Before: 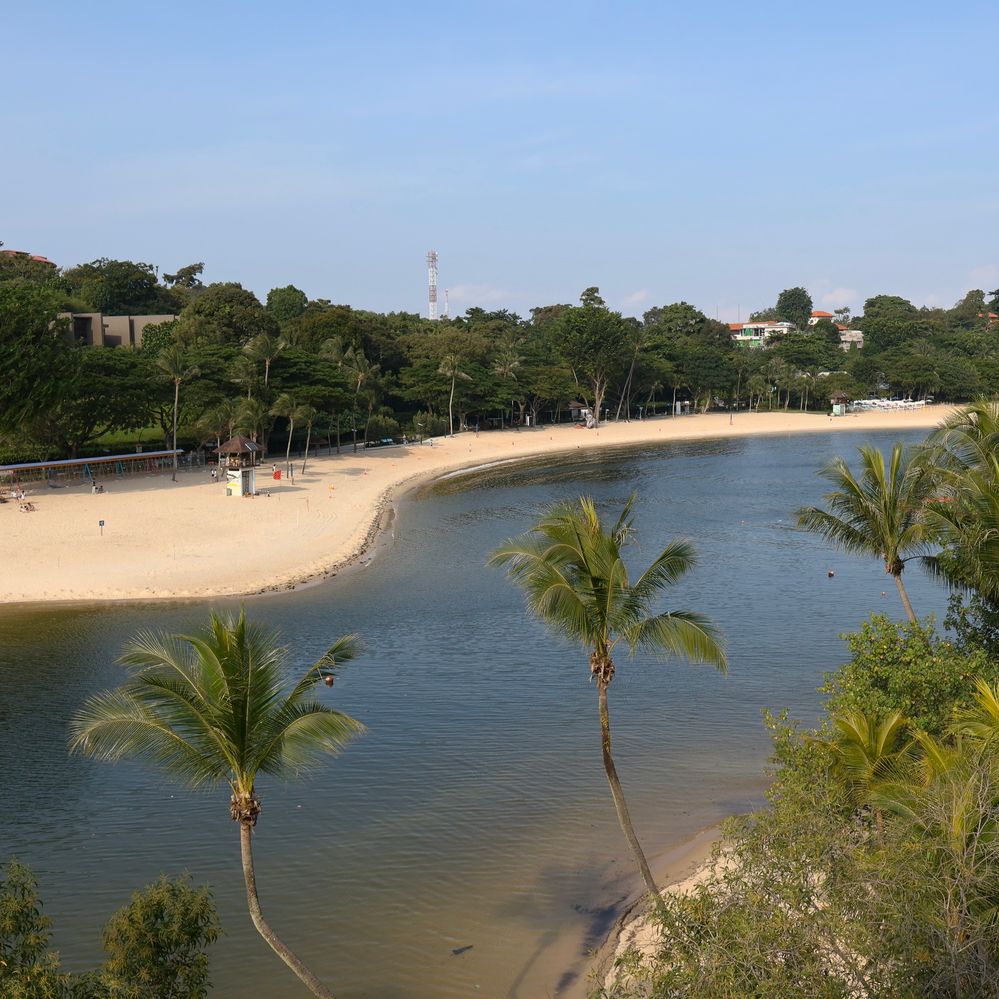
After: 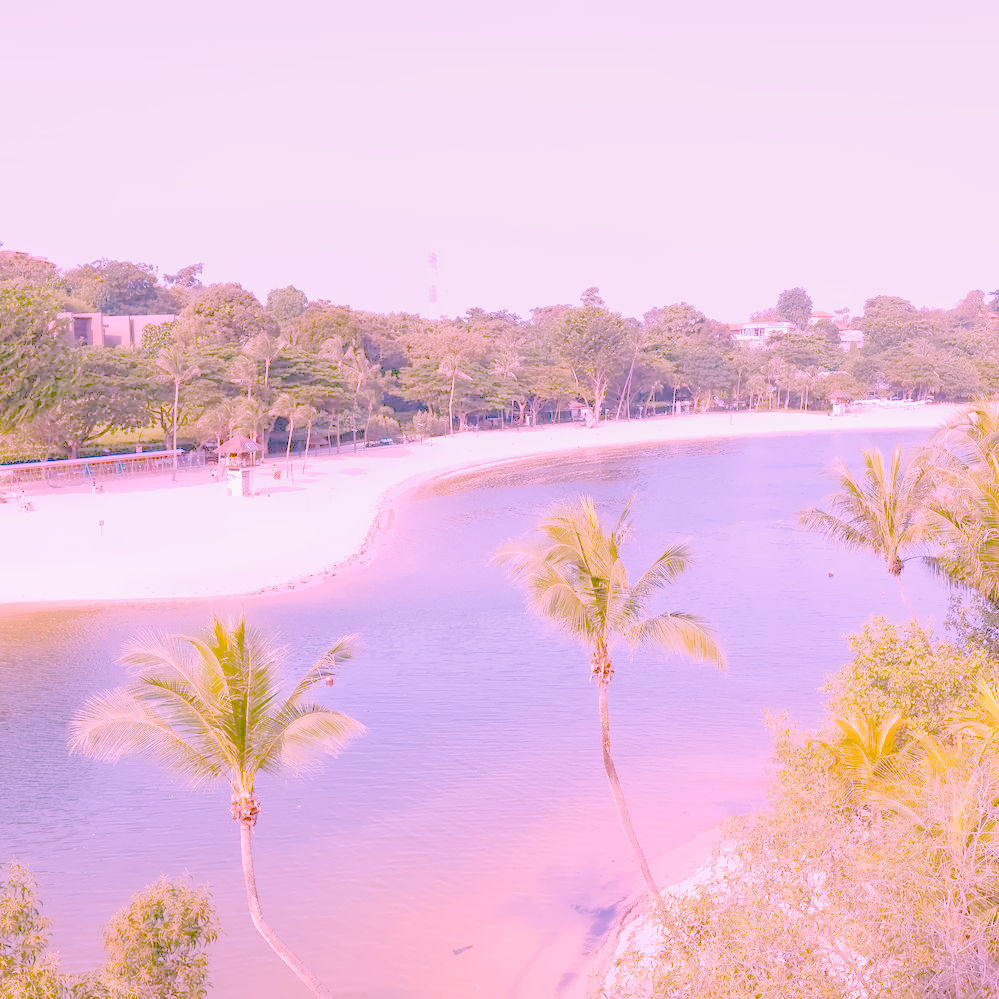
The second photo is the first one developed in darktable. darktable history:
local contrast: on, module defaults
raw chromatic aberrations: on, module defaults
color balance rgb: perceptual saturation grading › global saturation 25%, perceptual brilliance grading › mid-tones 10%, perceptual brilliance grading › shadows 15%, global vibrance 20%
exposure: black level correction 0.001, exposure 1.05 EV, compensate exposure bias true, compensate highlight preservation false
filmic rgb: black relative exposure -7.65 EV, white relative exposure 4.56 EV, hardness 3.61
highlight reconstruction: method reconstruct color, iterations 1, diameter of reconstruction 64 px
hot pixels: on, module defaults
lens correction: scale 1.01, crop 1, focal 85, aperture 2.8, distance 10.02, camera "Canon EOS RP", lens "Canon RF 85mm F2 MACRO IS STM"
raw denoise: x [[0, 0.25, 0.5, 0.75, 1] ×4]
white balance: red 1.858, blue 1.835
tone equalizer "mask blending: all purposes": on, module defaults
denoise (profiled): patch size 2, preserve shadows 1.03, bias correction -0.346, scattering 0.272, a [-1, 0, 0], b [0, 0, 0], compensate highlight preservation false
